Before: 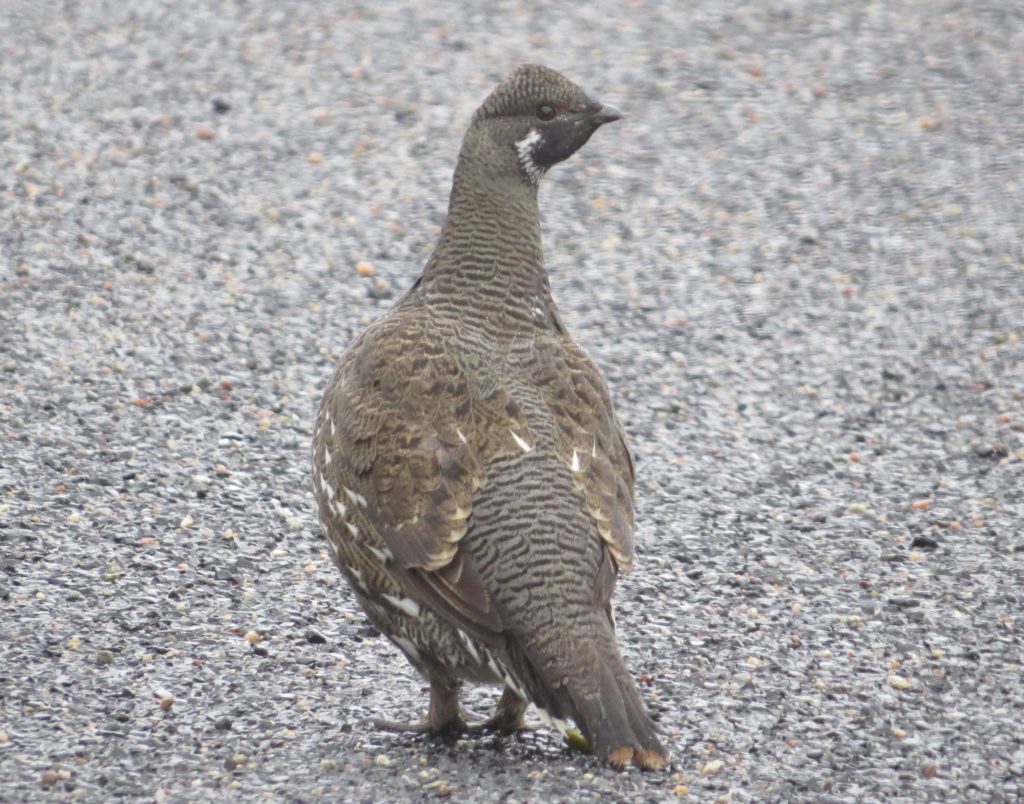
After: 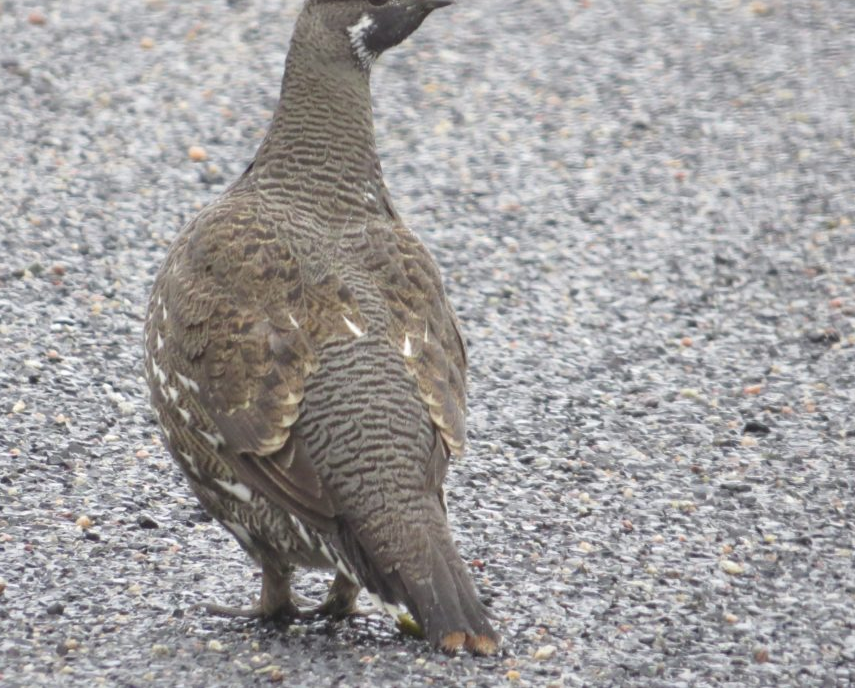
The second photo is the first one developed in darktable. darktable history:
exposure: compensate highlight preservation false
crop: left 16.441%, top 14.32%
